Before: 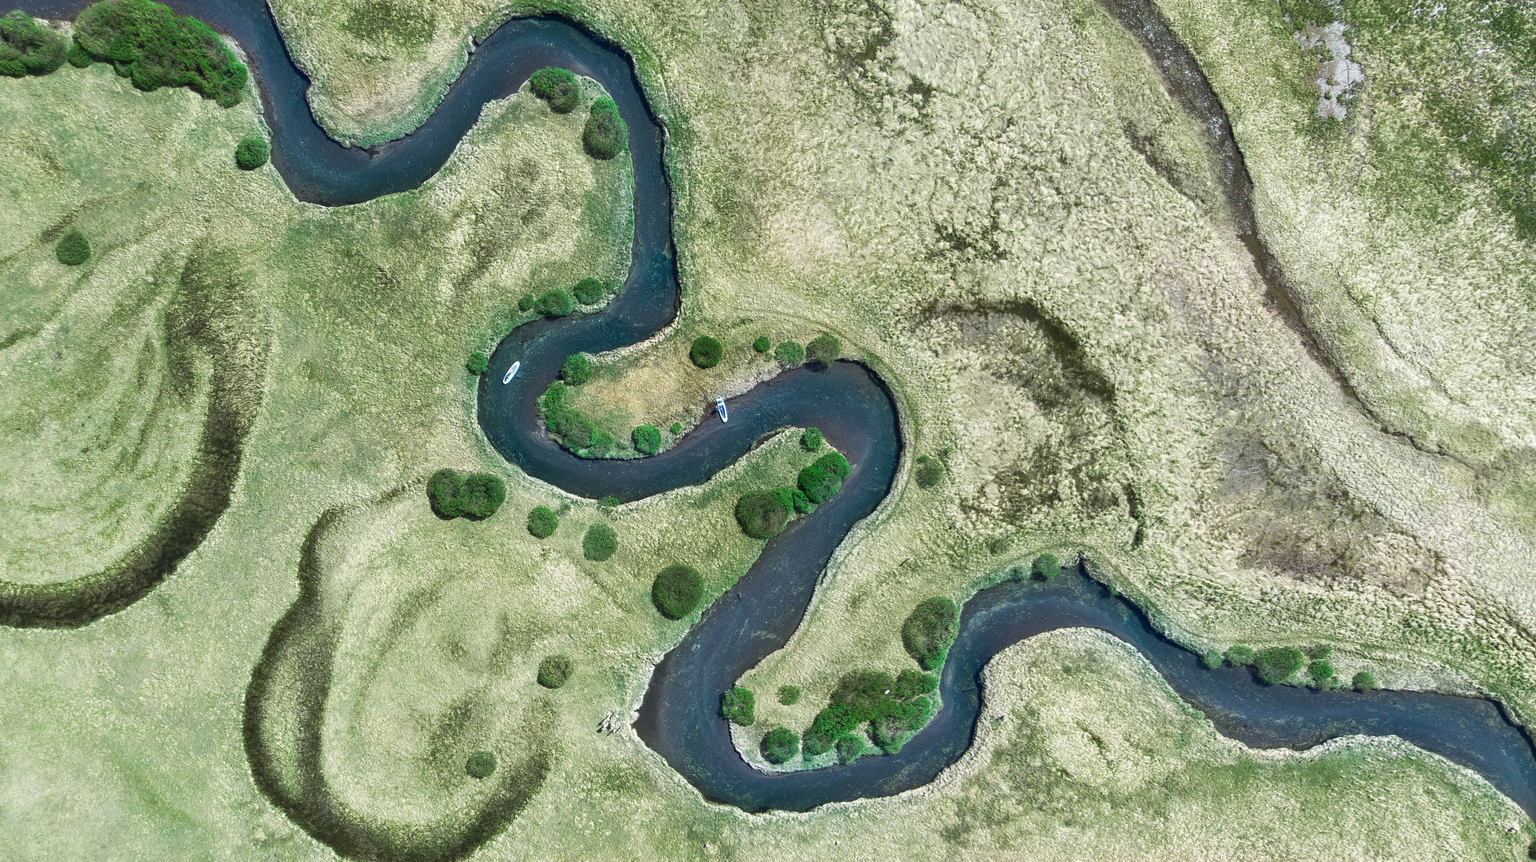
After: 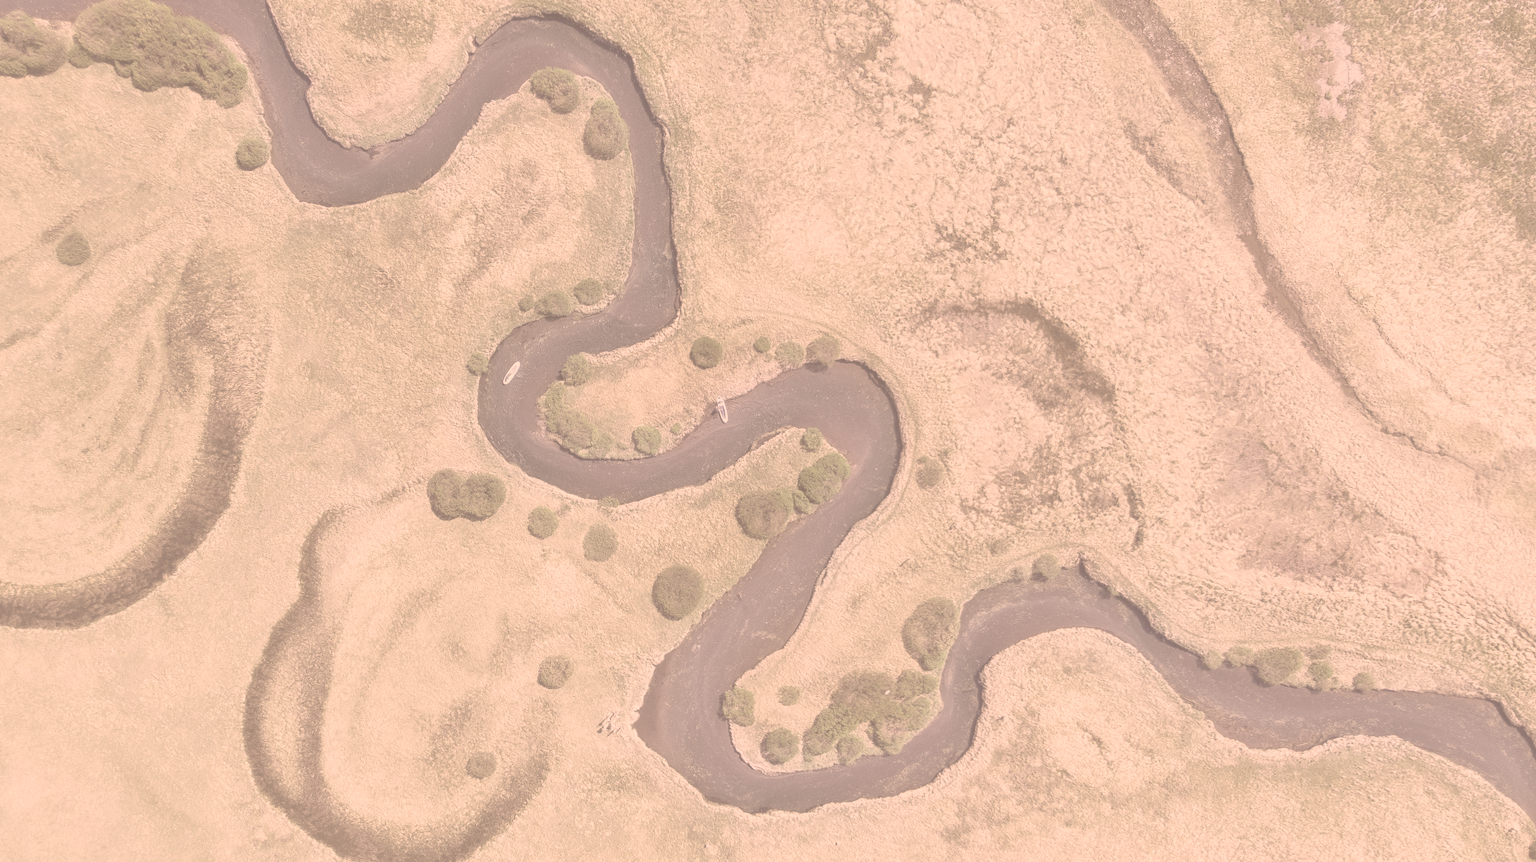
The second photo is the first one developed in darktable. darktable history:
color correction: highlights a* 17.88, highlights b* 18.79
contrast brightness saturation: contrast -0.32, brightness 0.75, saturation -0.78
levels: levels [0, 0.498, 0.996]
